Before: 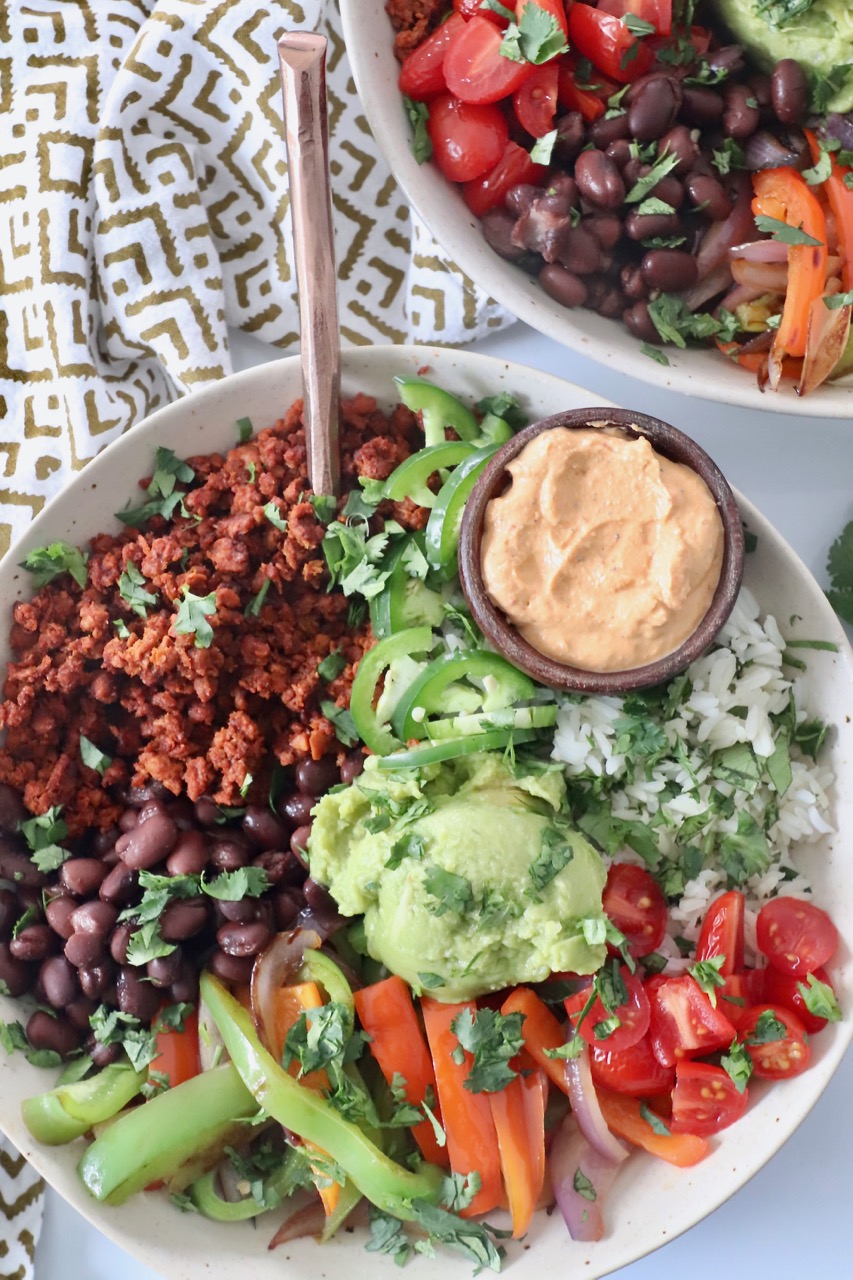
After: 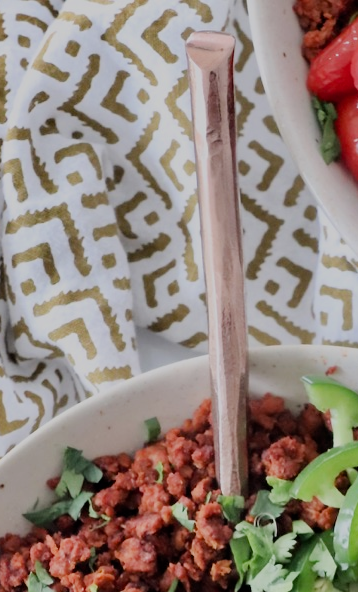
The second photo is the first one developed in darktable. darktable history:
filmic rgb: black relative exposure -6.98 EV, white relative exposure 5.63 EV, hardness 2.86
crop and rotate: left 10.817%, top 0.062%, right 47.194%, bottom 53.626%
